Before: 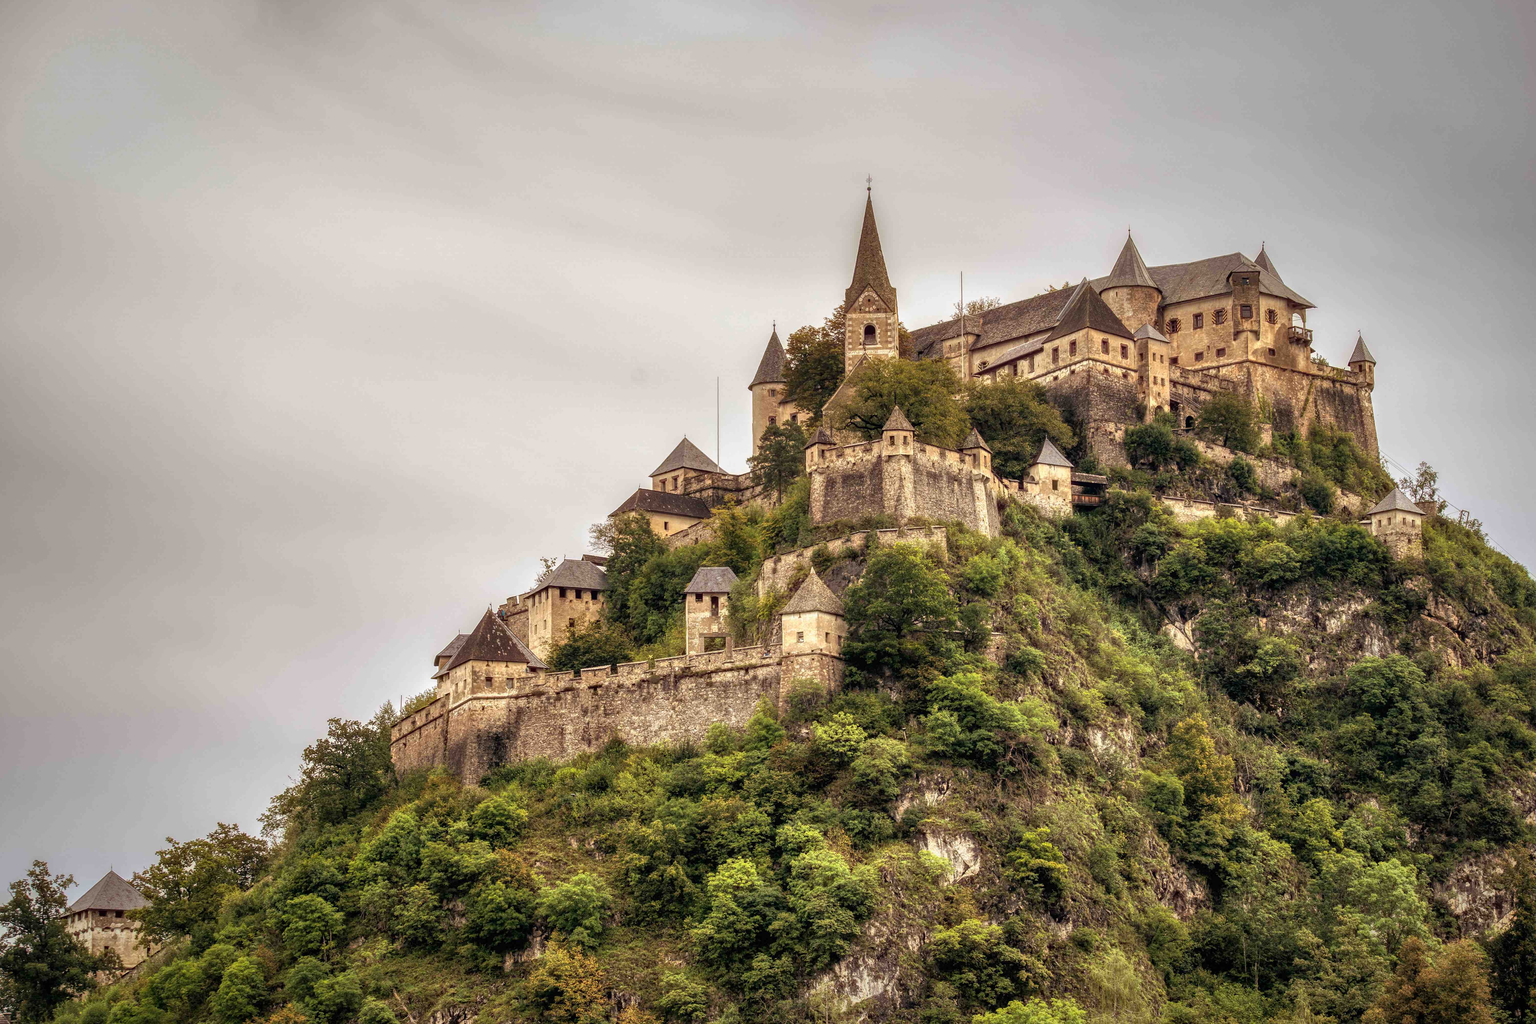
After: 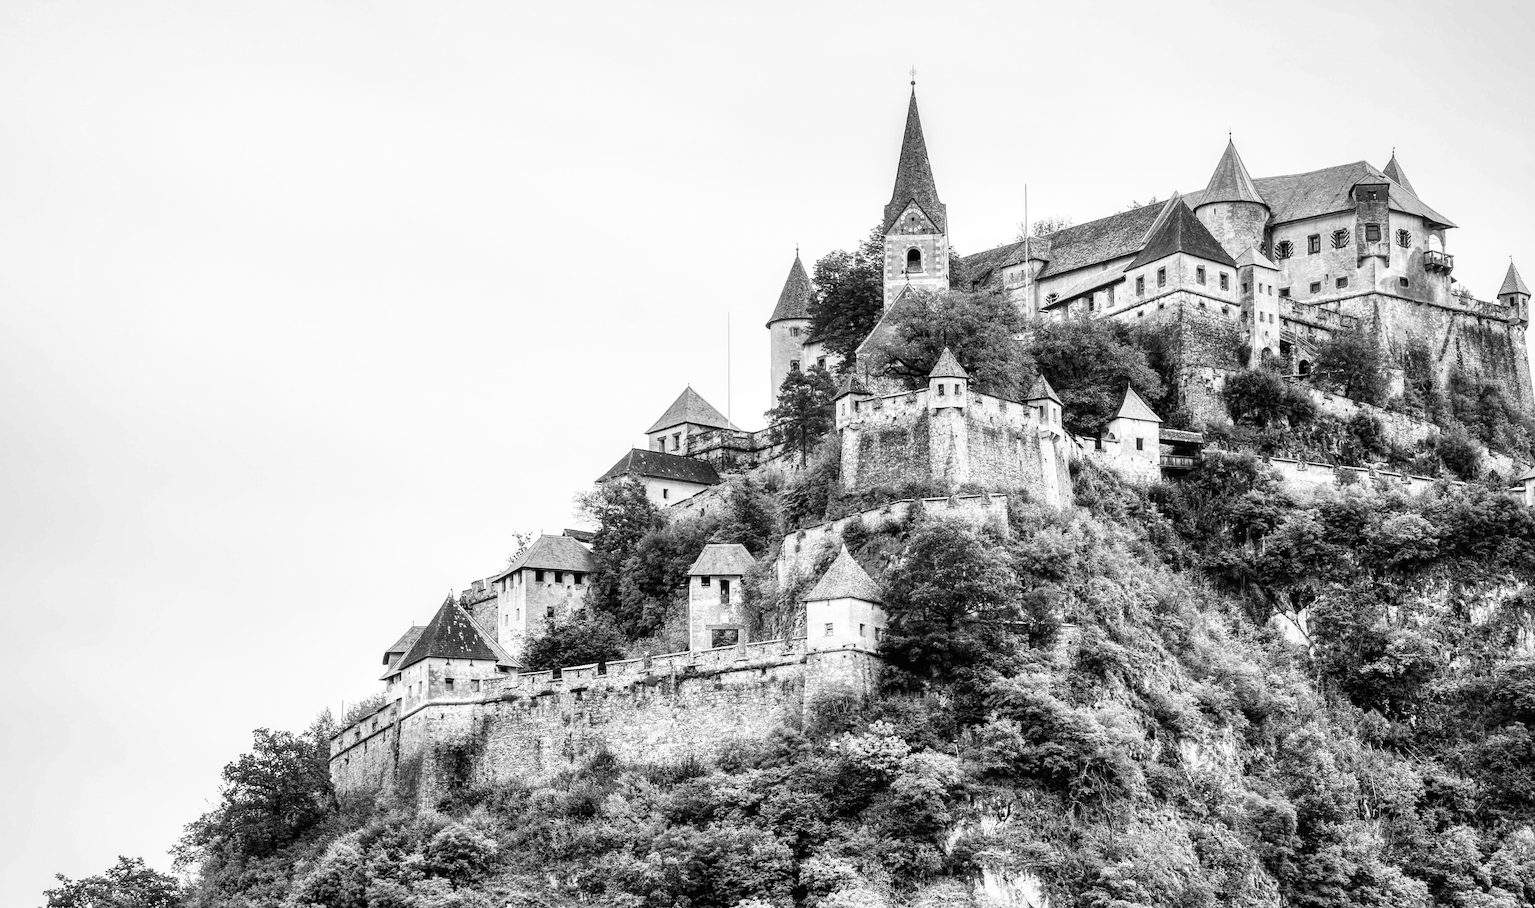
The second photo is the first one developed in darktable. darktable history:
base curve: curves: ch0 [(0, 0) (0.007, 0.004) (0.027, 0.03) (0.046, 0.07) (0.207, 0.54) (0.442, 0.872) (0.673, 0.972) (1, 1)], preserve colors none
color calibration: output gray [0.22, 0.42, 0.37, 0], gray › normalize channels true, illuminant same as pipeline (D50), adaptation XYZ, x 0.346, y 0.359, gamut compression 0
crop: left 7.856%, top 11.836%, right 10.12%, bottom 15.387%
monochrome: on, module defaults
